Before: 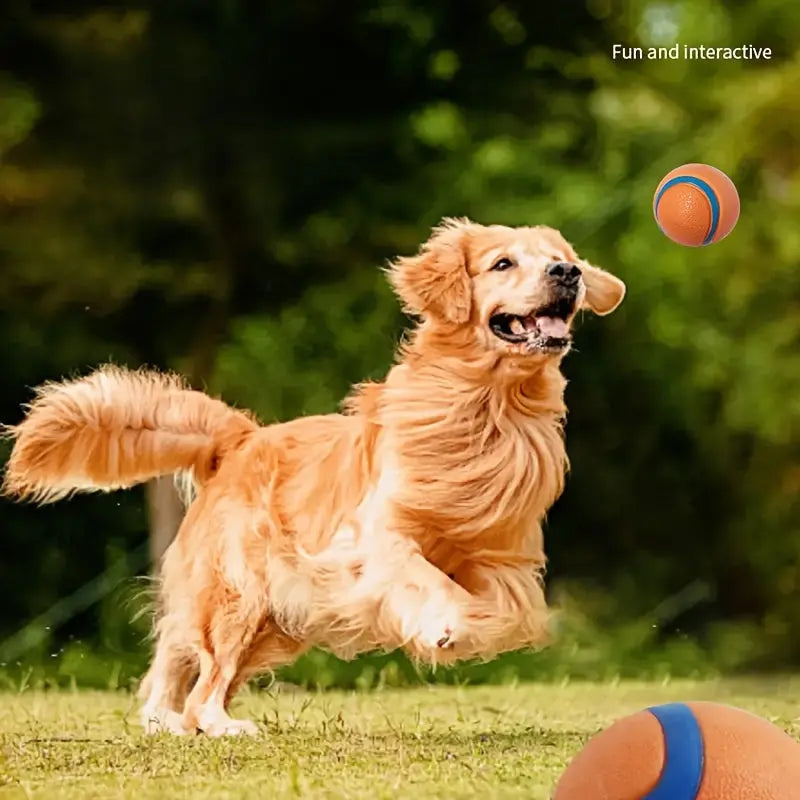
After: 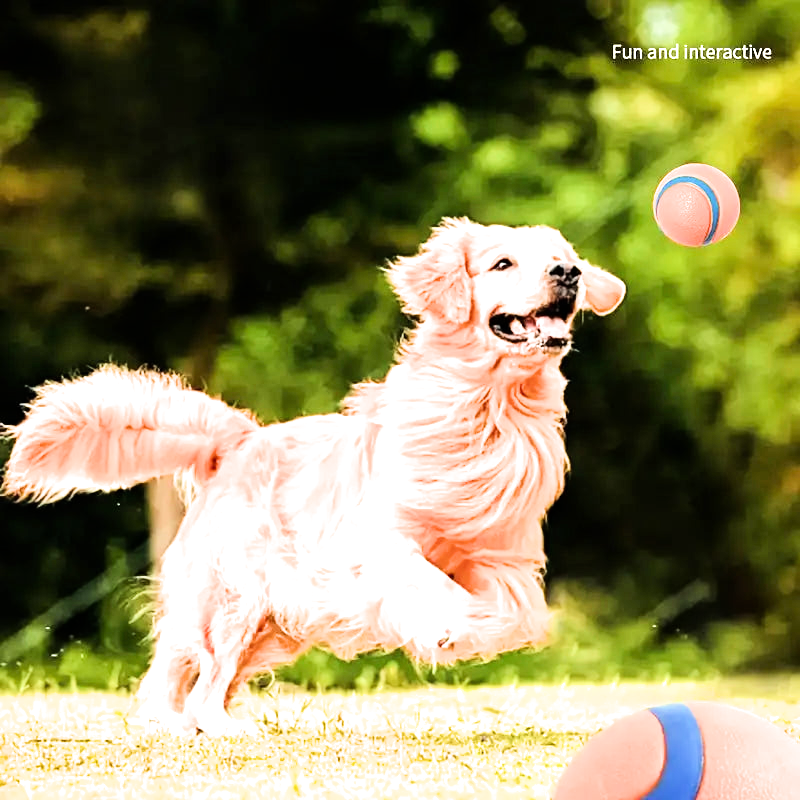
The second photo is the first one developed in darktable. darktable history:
filmic rgb: black relative exposure -8.15 EV, white relative exposure 3.76 EV, hardness 4.46
tone equalizer: -8 EV -0.75 EV, -7 EV -0.7 EV, -6 EV -0.6 EV, -5 EV -0.4 EV, -3 EV 0.4 EV, -2 EV 0.6 EV, -1 EV 0.7 EV, +0 EV 0.75 EV, edges refinement/feathering 500, mask exposure compensation -1.57 EV, preserve details no
exposure: black level correction 0, exposure 1.35 EV, compensate exposure bias true, compensate highlight preservation false
